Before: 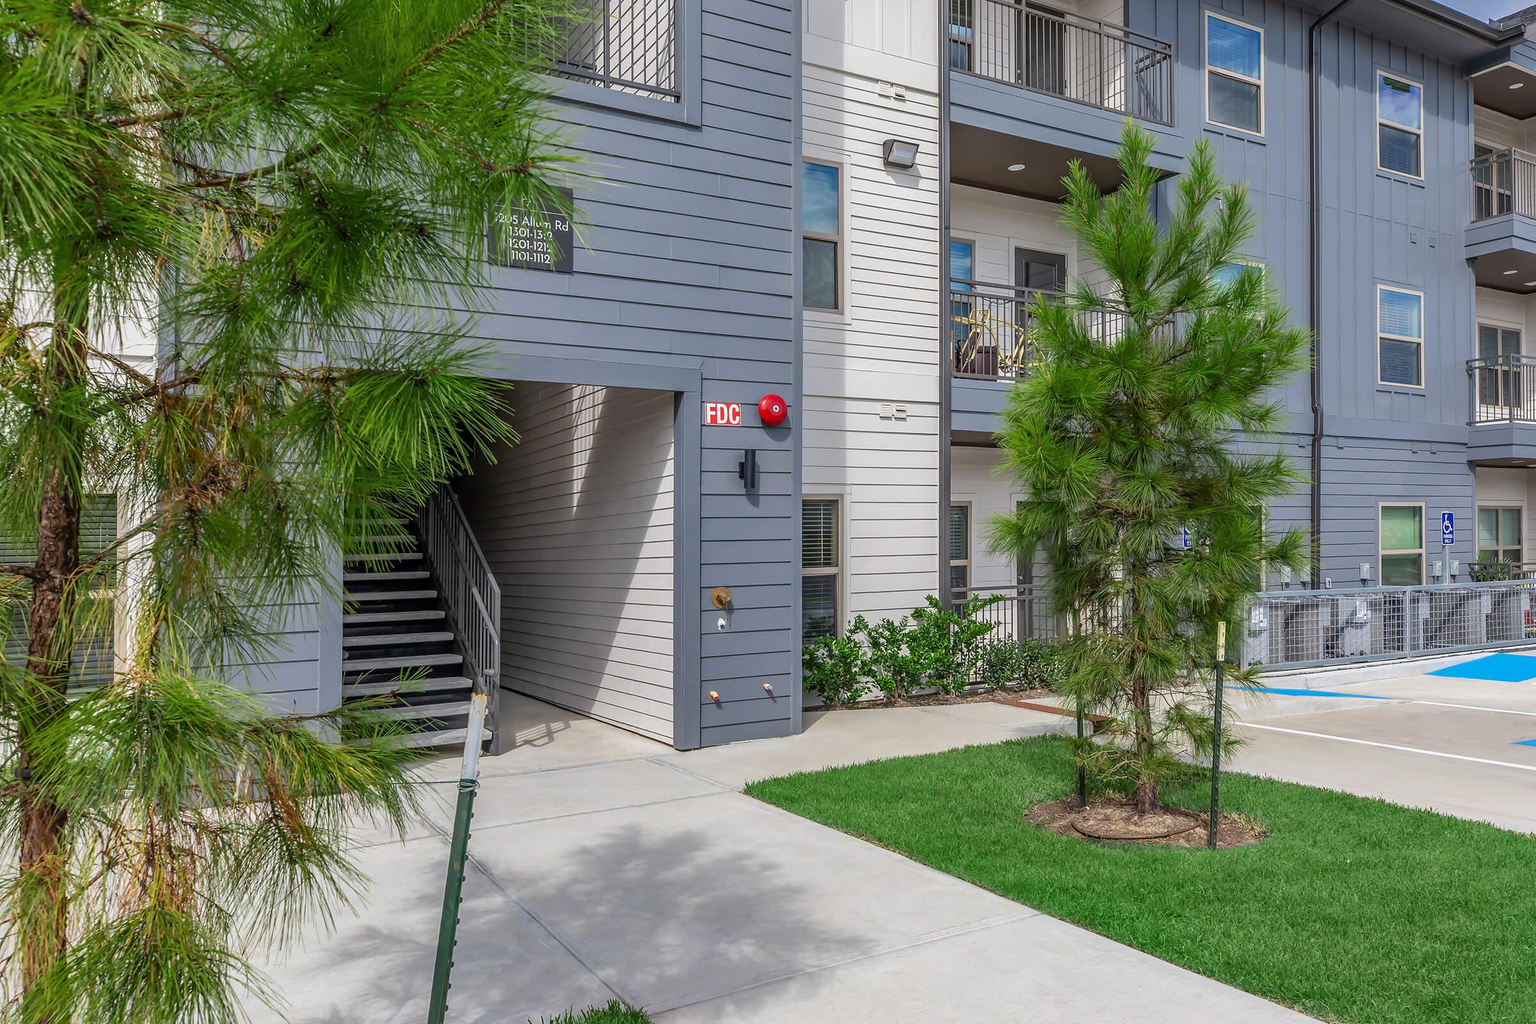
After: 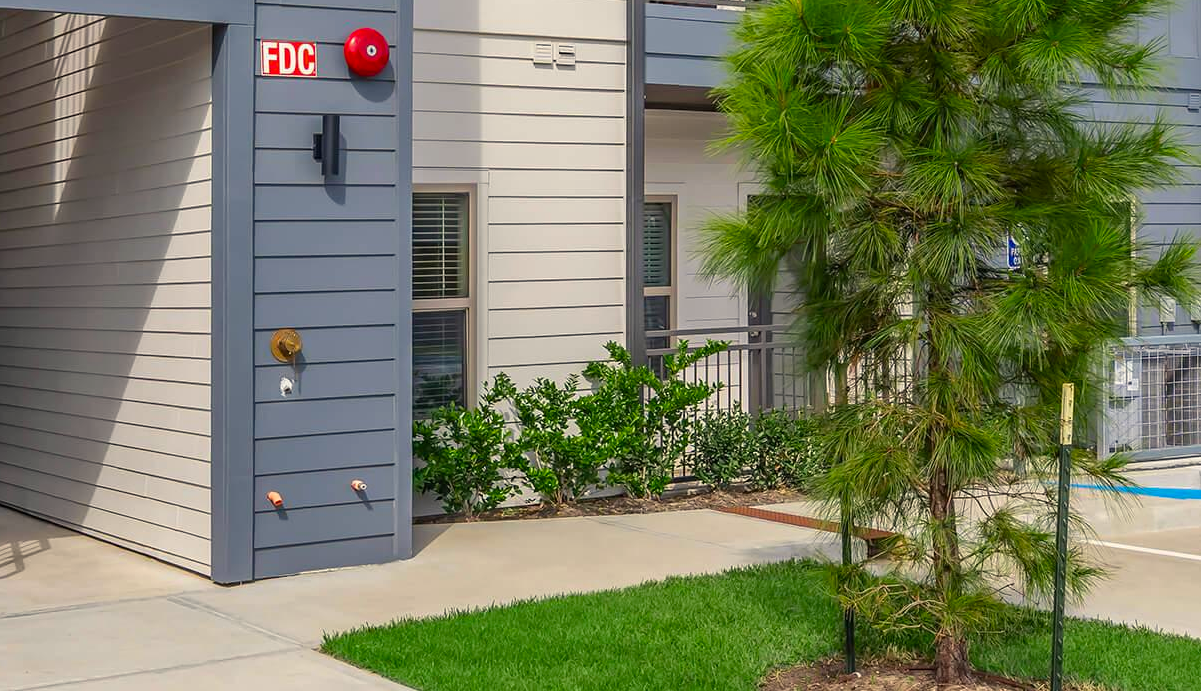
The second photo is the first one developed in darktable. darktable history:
crop: left 35.047%, top 36.784%, right 14.887%, bottom 20.026%
color balance rgb: highlights gain › chroma 3.081%, highlights gain › hue 77.72°, perceptual saturation grading › global saturation 19.913%, global vibrance 20%
